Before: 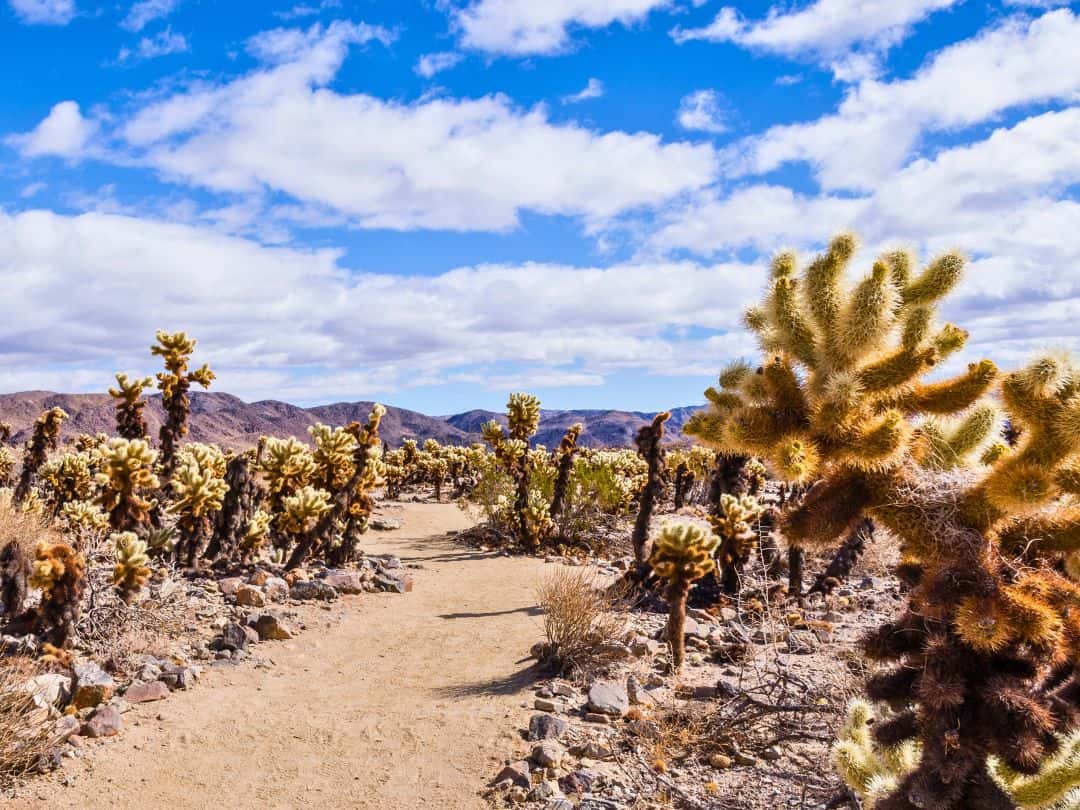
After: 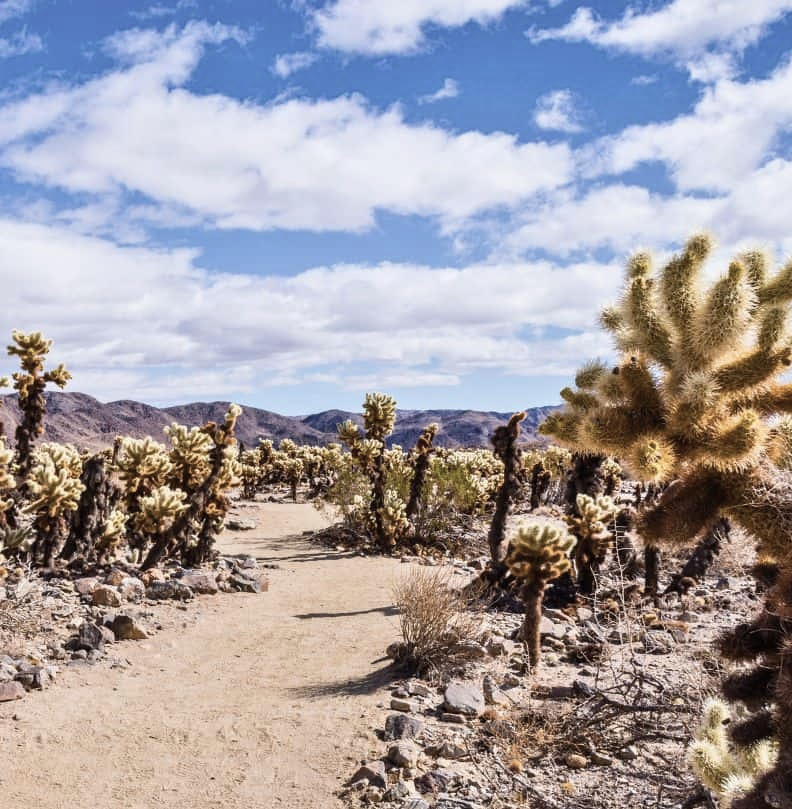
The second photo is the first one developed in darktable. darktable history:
crop: left 13.4%, right 13.261%
contrast brightness saturation: contrast 0.105, saturation -0.35
